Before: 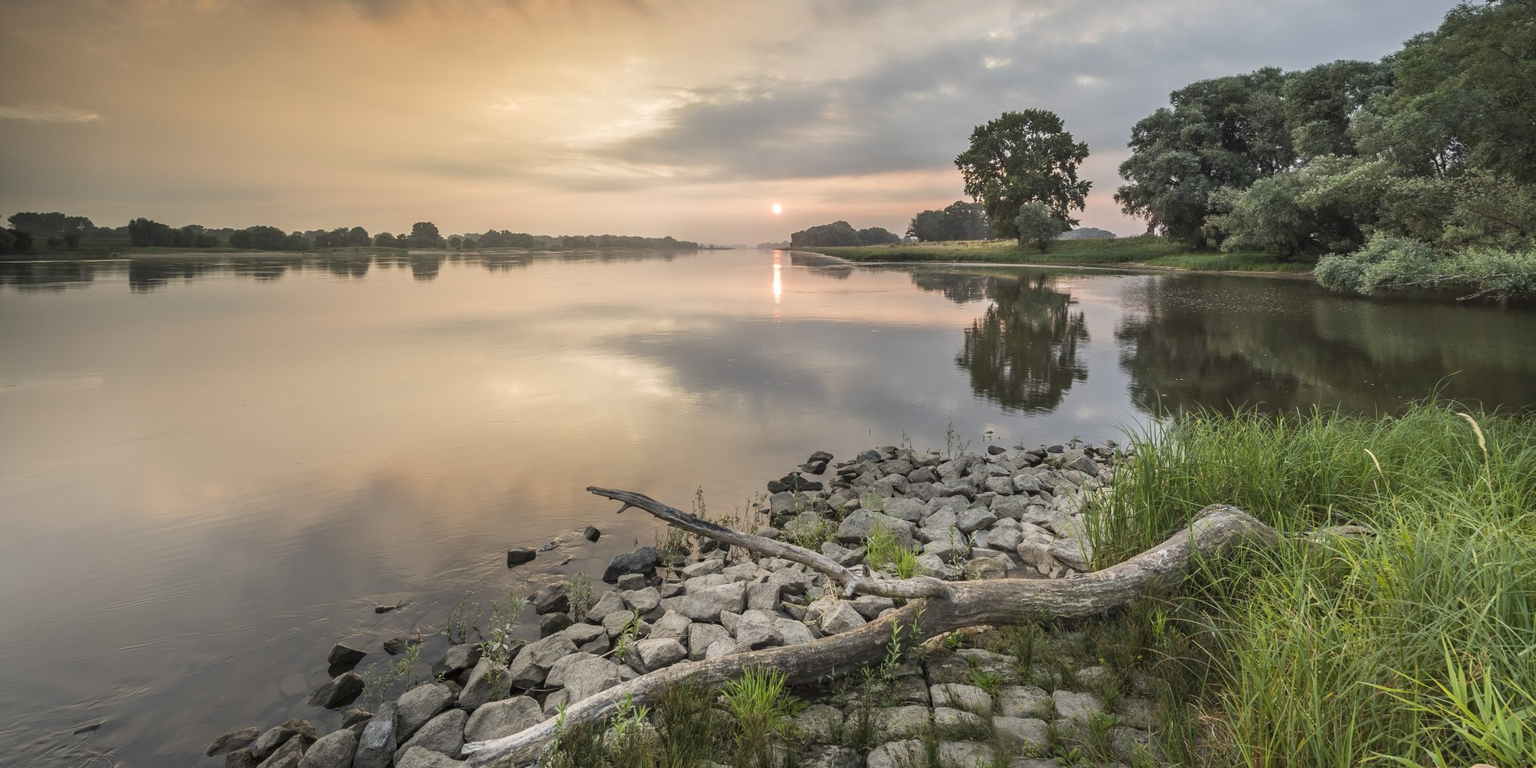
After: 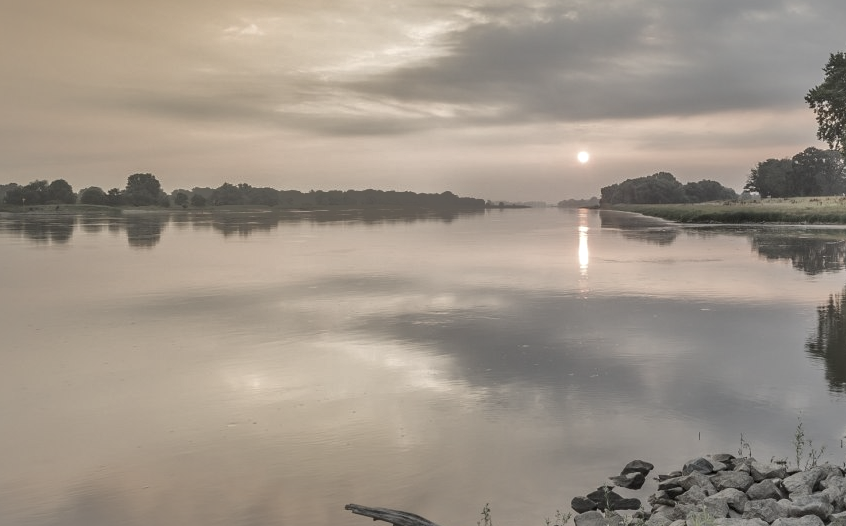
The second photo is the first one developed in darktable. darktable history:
shadows and highlights: shadows 40, highlights -60
color zones: curves: ch1 [(0, 0.292) (0.001, 0.292) (0.2, 0.264) (0.4, 0.248) (0.6, 0.248) (0.8, 0.264) (0.999, 0.292) (1, 0.292)]
crop: left 20.248%, top 10.86%, right 35.675%, bottom 34.321%
local contrast: mode bilateral grid, contrast 30, coarseness 25, midtone range 0.2
